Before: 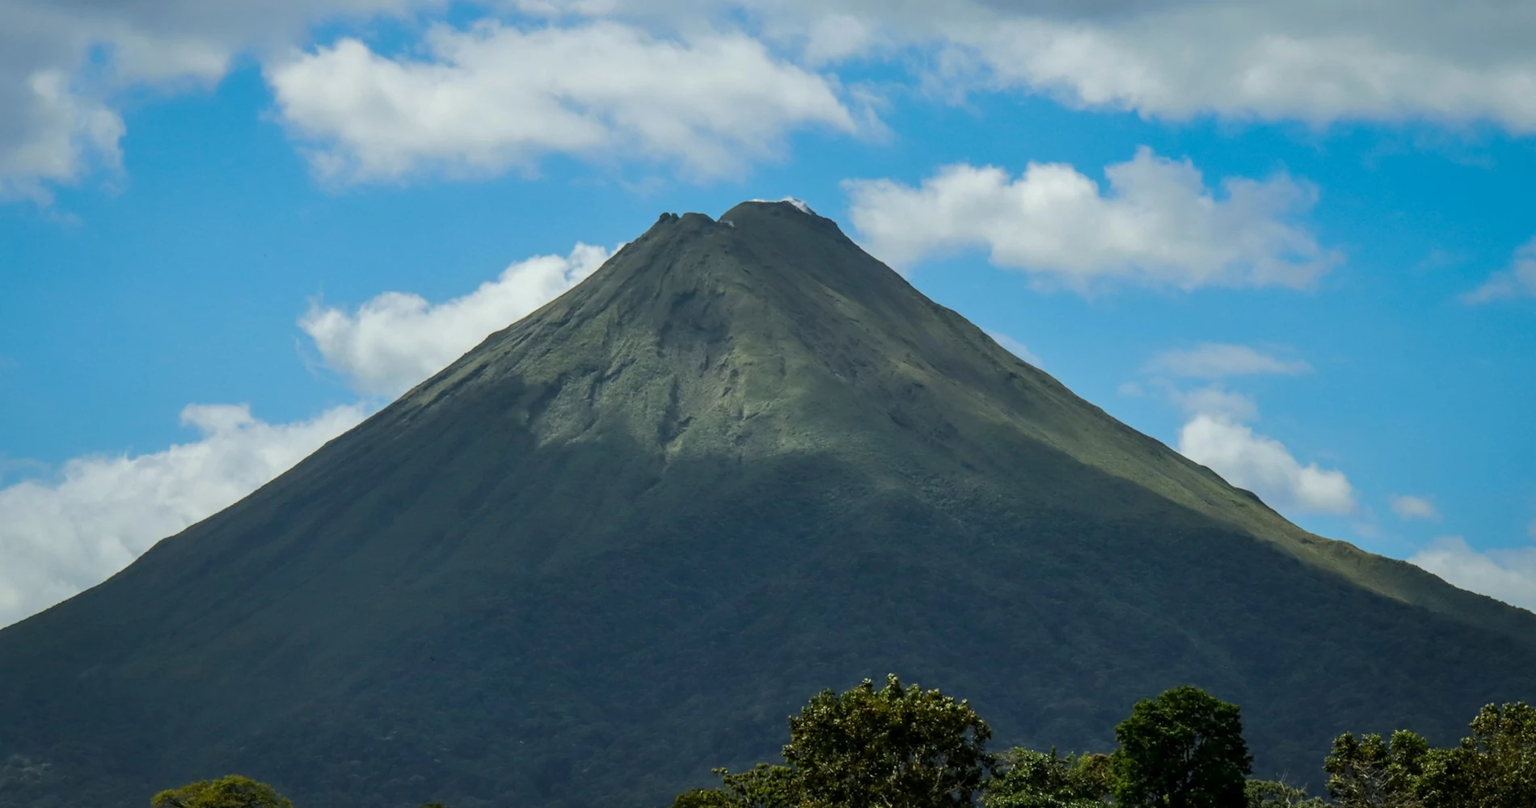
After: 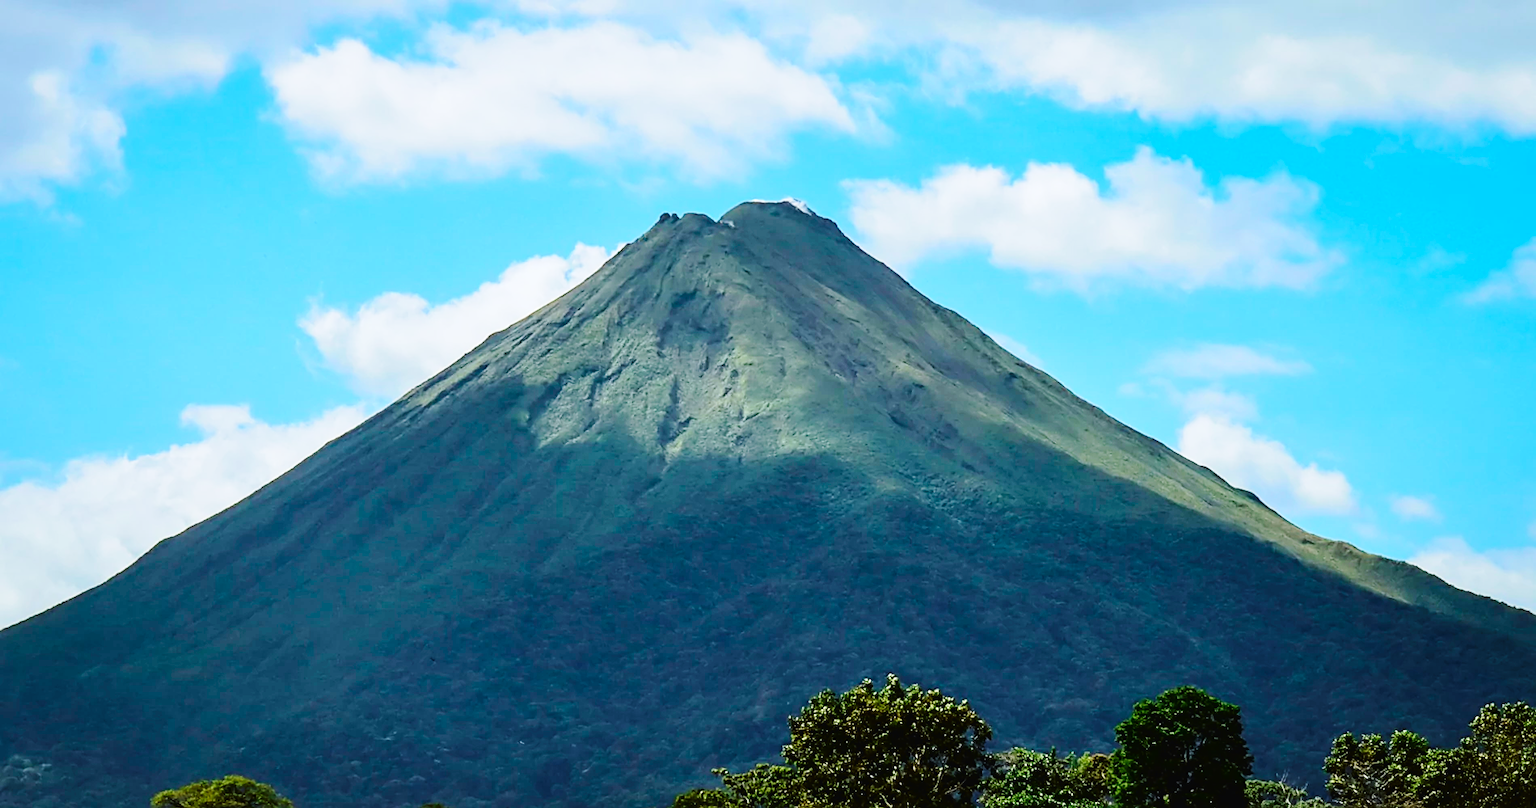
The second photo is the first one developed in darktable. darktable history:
tone curve: curves: ch0 [(0, 0.018) (0.061, 0.041) (0.205, 0.191) (0.289, 0.292) (0.39, 0.424) (0.493, 0.551) (0.666, 0.743) (0.795, 0.841) (1, 0.998)]; ch1 [(0, 0) (0.385, 0.343) (0.439, 0.415) (0.494, 0.498) (0.501, 0.501) (0.51, 0.509) (0.548, 0.563) (0.586, 0.61) (0.684, 0.658) (0.783, 0.804) (1, 1)]; ch2 [(0, 0) (0.304, 0.31) (0.403, 0.399) (0.441, 0.428) (0.47, 0.469) (0.498, 0.496) (0.524, 0.538) (0.566, 0.579) (0.648, 0.665) (0.697, 0.699) (1, 1)], color space Lab, independent channels, preserve colors none
sharpen: on, module defaults
white balance: red 0.974, blue 1.044
base curve: curves: ch0 [(0, 0) (0.028, 0.03) (0.121, 0.232) (0.46, 0.748) (0.859, 0.968) (1, 1)], preserve colors none
